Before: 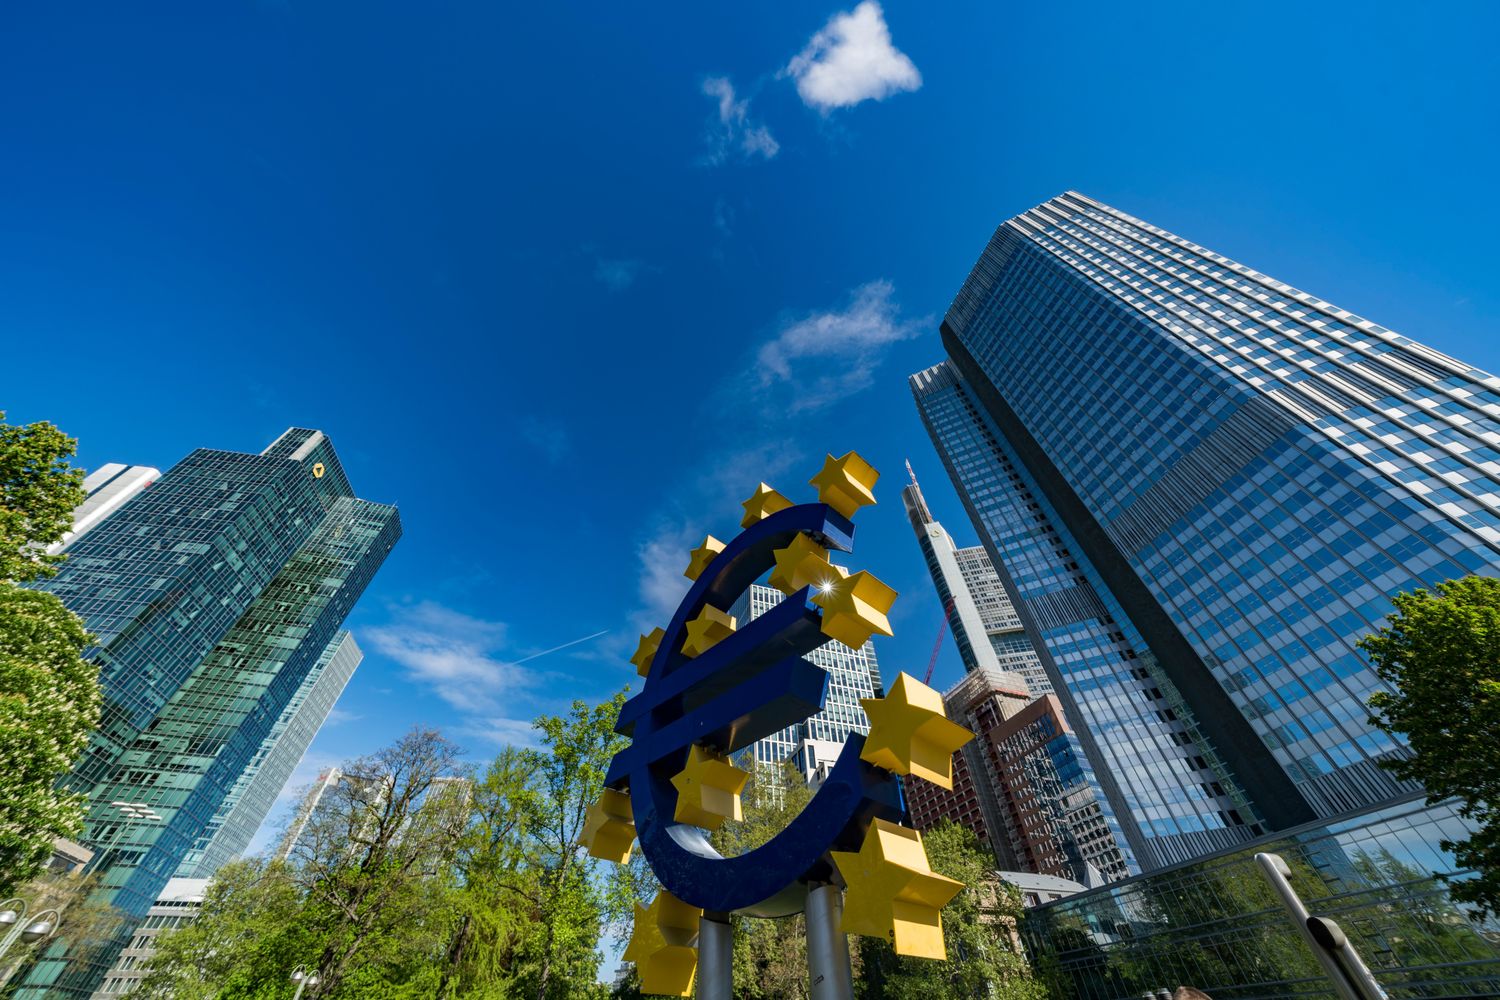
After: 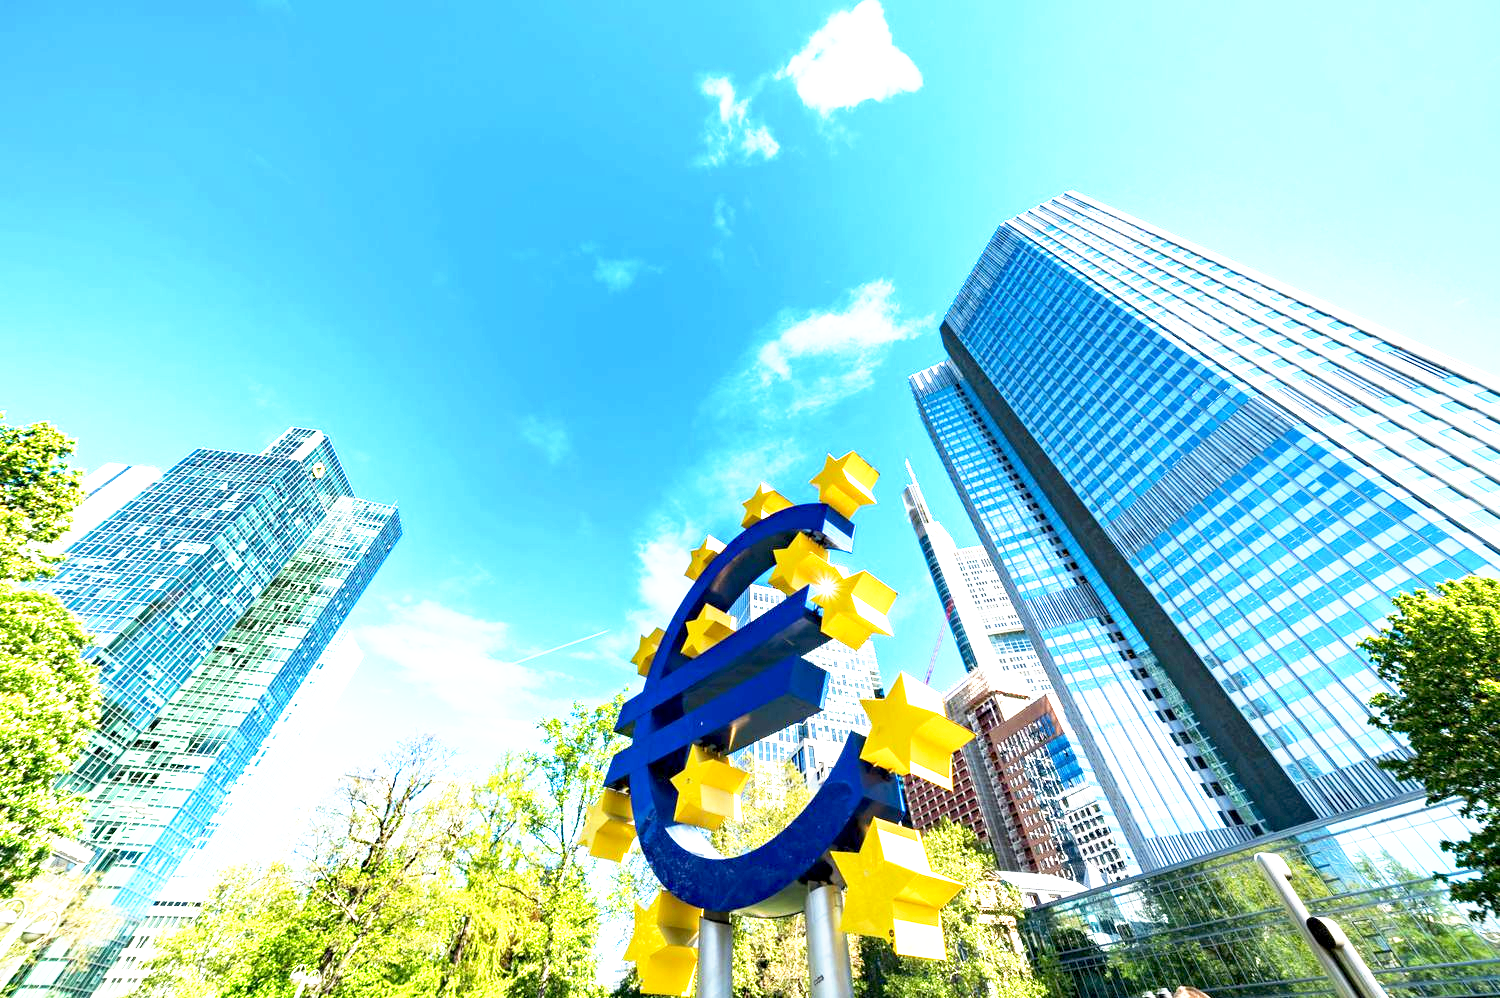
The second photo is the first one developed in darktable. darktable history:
exposure: black level correction 0.001, exposure 1.84 EV, compensate highlight preservation false
base curve: curves: ch0 [(0, 0) (0.495, 0.917) (1, 1)], preserve colors none
crop: top 0.05%, bottom 0.098%
